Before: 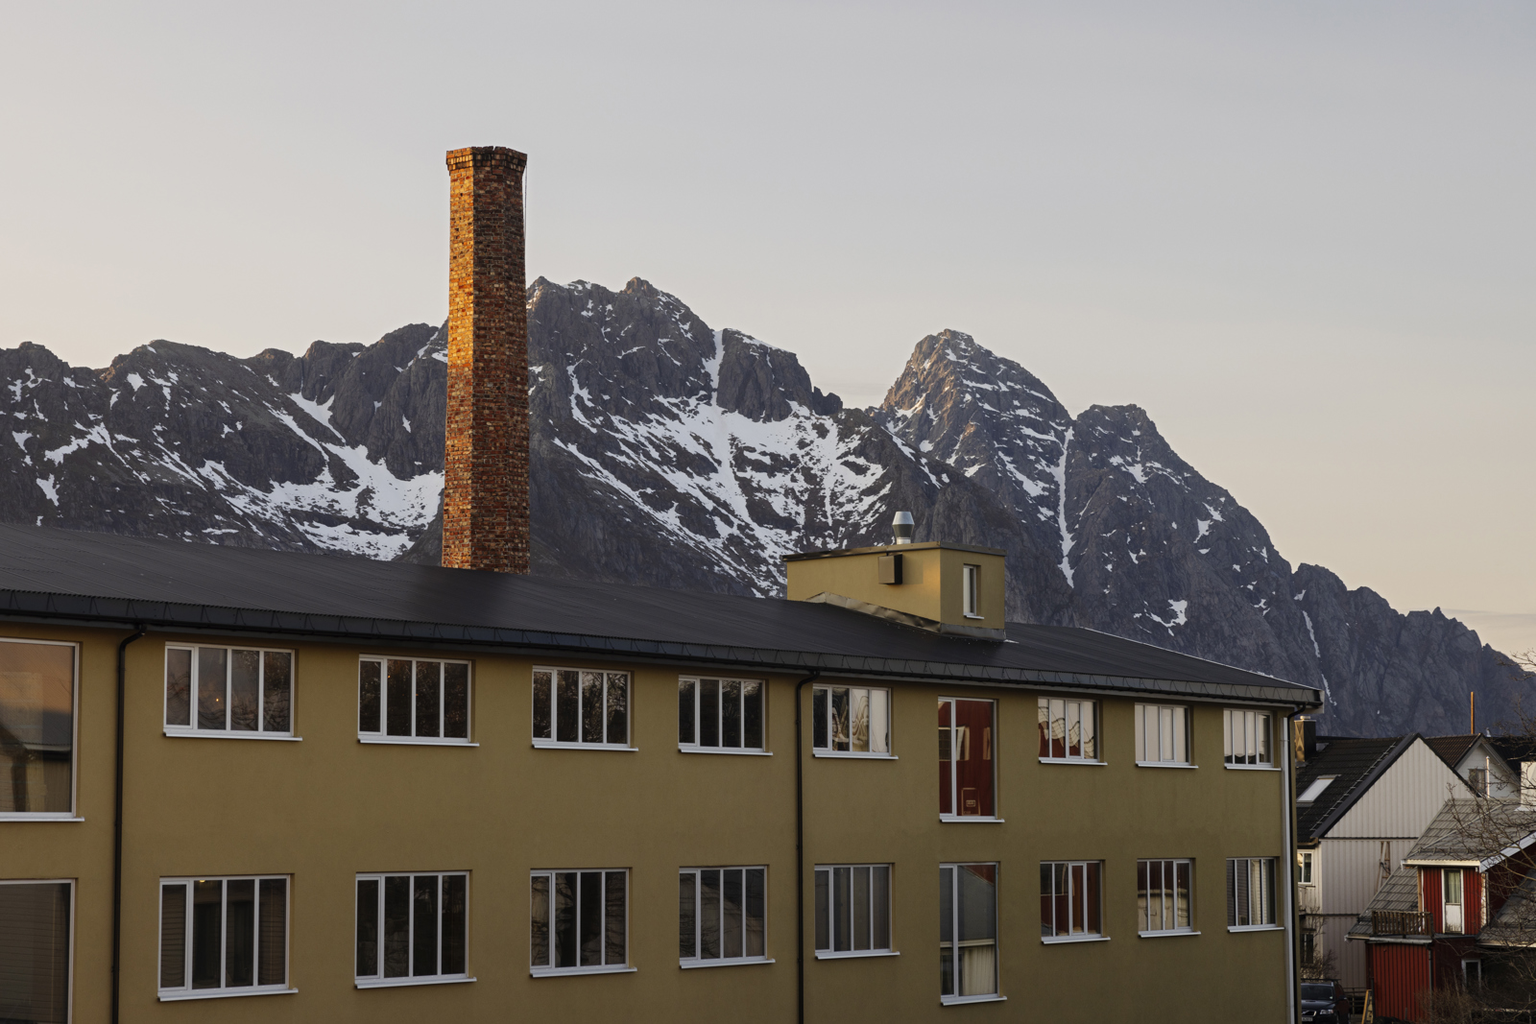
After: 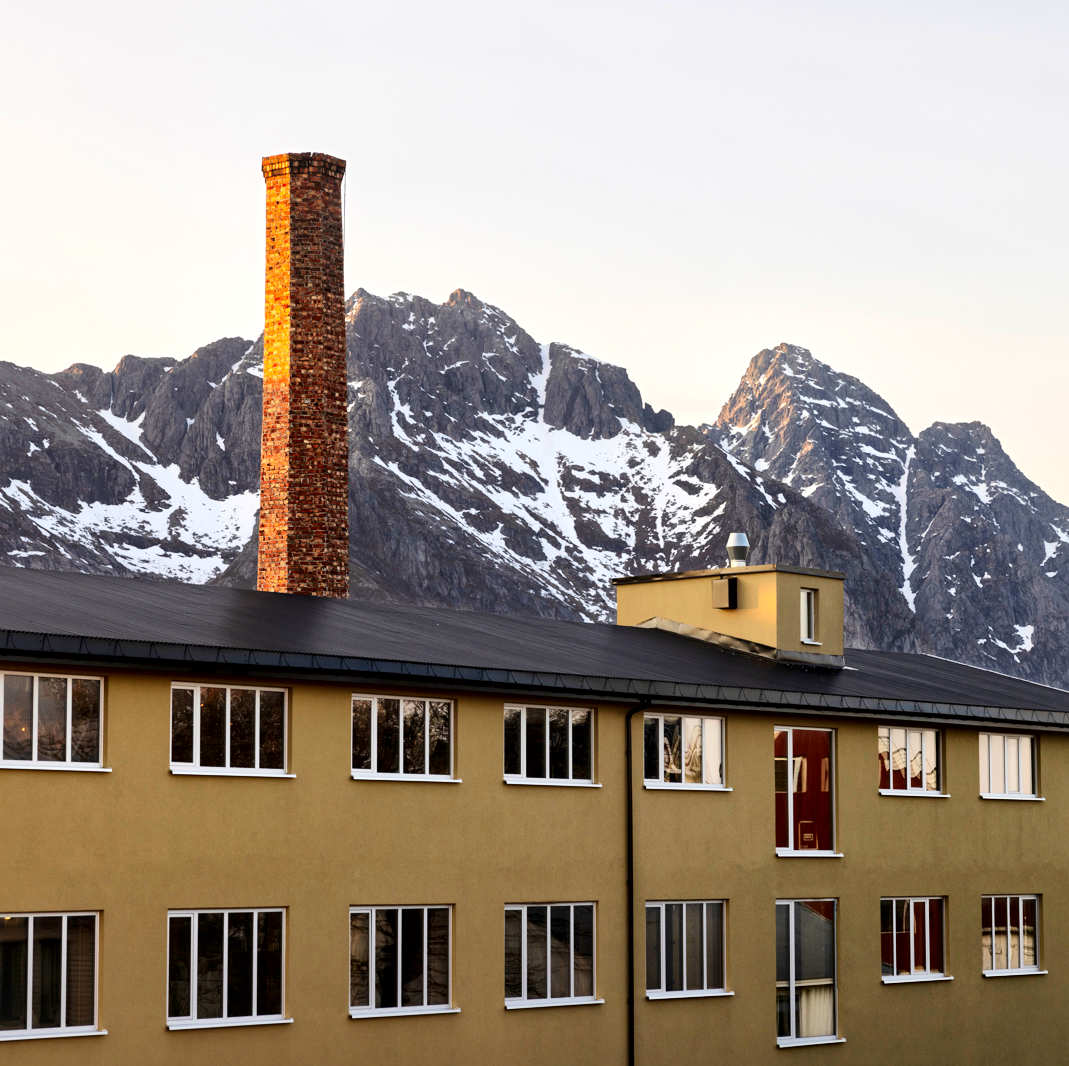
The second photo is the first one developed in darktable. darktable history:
exposure: black level correction 0.001, exposure 0.5 EV, compensate highlight preservation false
crop and rotate: left 12.736%, right 20.412%
contrast brightness saturation: contrast 0.195, brightness 0.159, saturation 0.22
local contrast: mode bilateral grid, contrast 20, coarseness 50, detail 173%, midtone range 0.2
